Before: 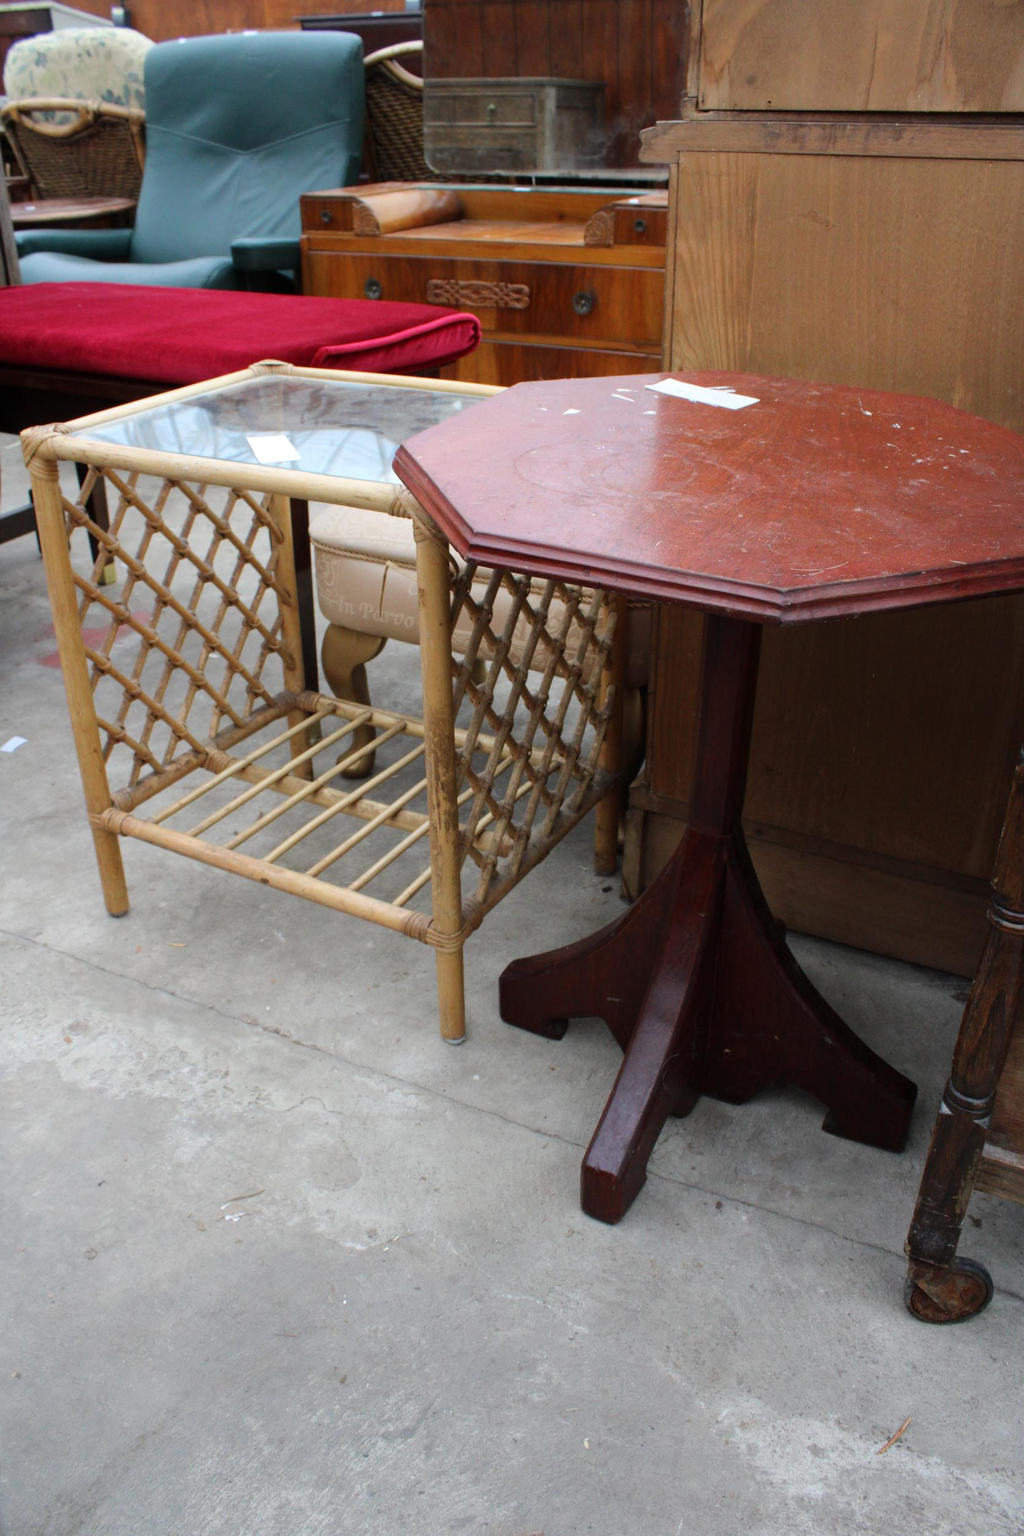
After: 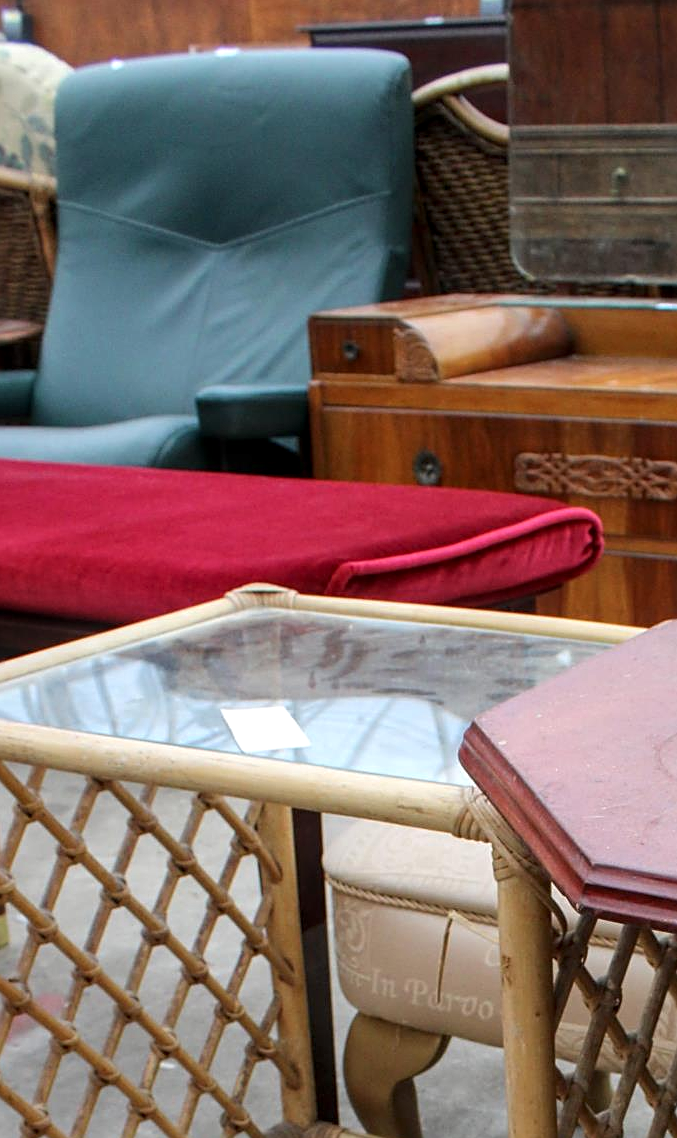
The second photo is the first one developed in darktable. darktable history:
crop and rotate: left 10.854%, top 0.09%, right 48.499%, bottom 54.364%
sharpen: on, module defaults
local contrast: on, module defaults
